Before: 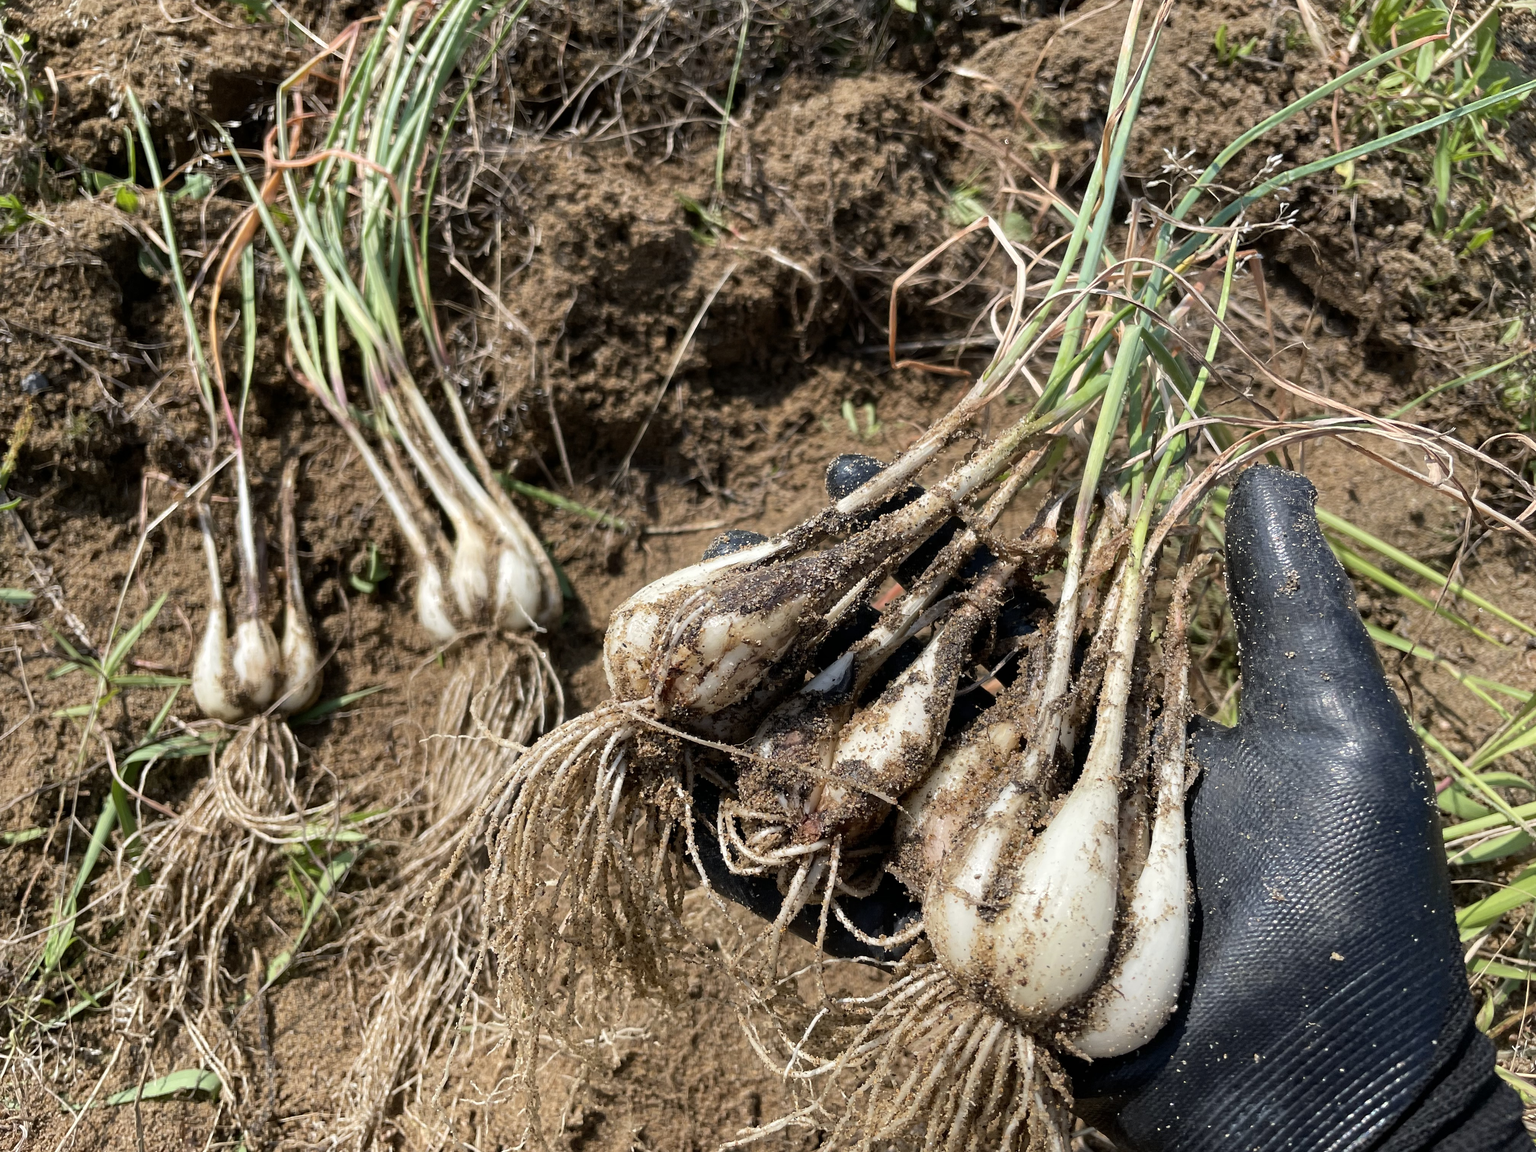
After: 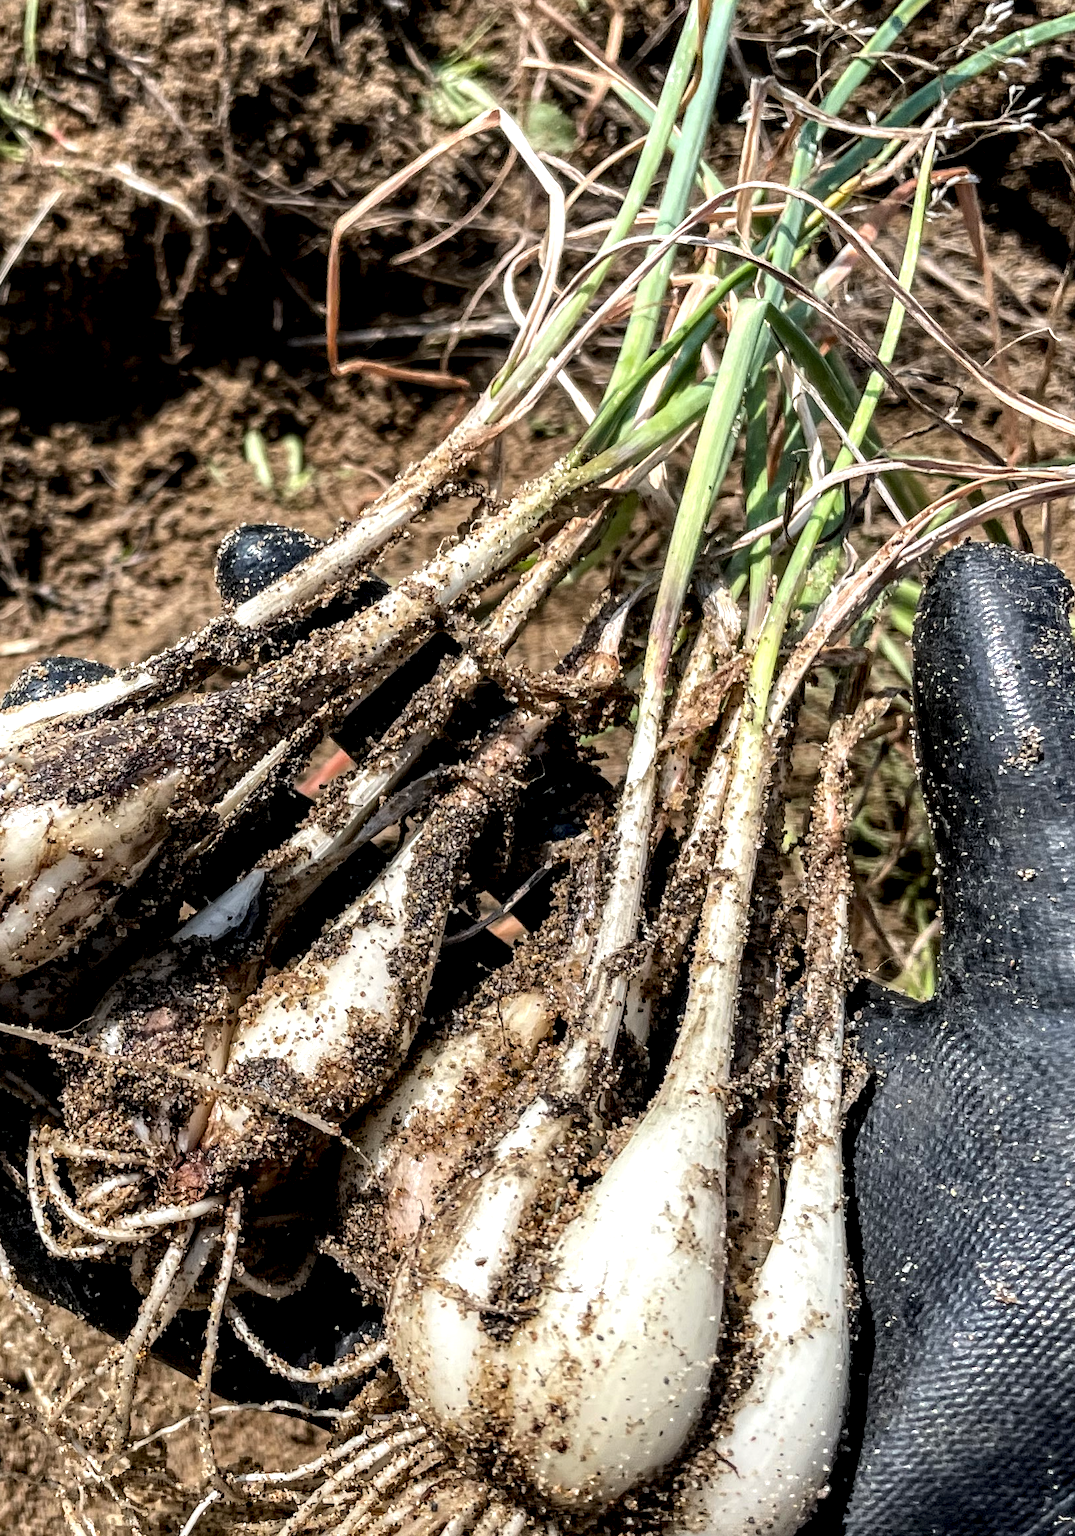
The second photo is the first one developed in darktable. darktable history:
local contrast: highlights 20%, detail 197%
crop: left 45.721%, top 13.393%, right 14.118%, bottom 10.01%
